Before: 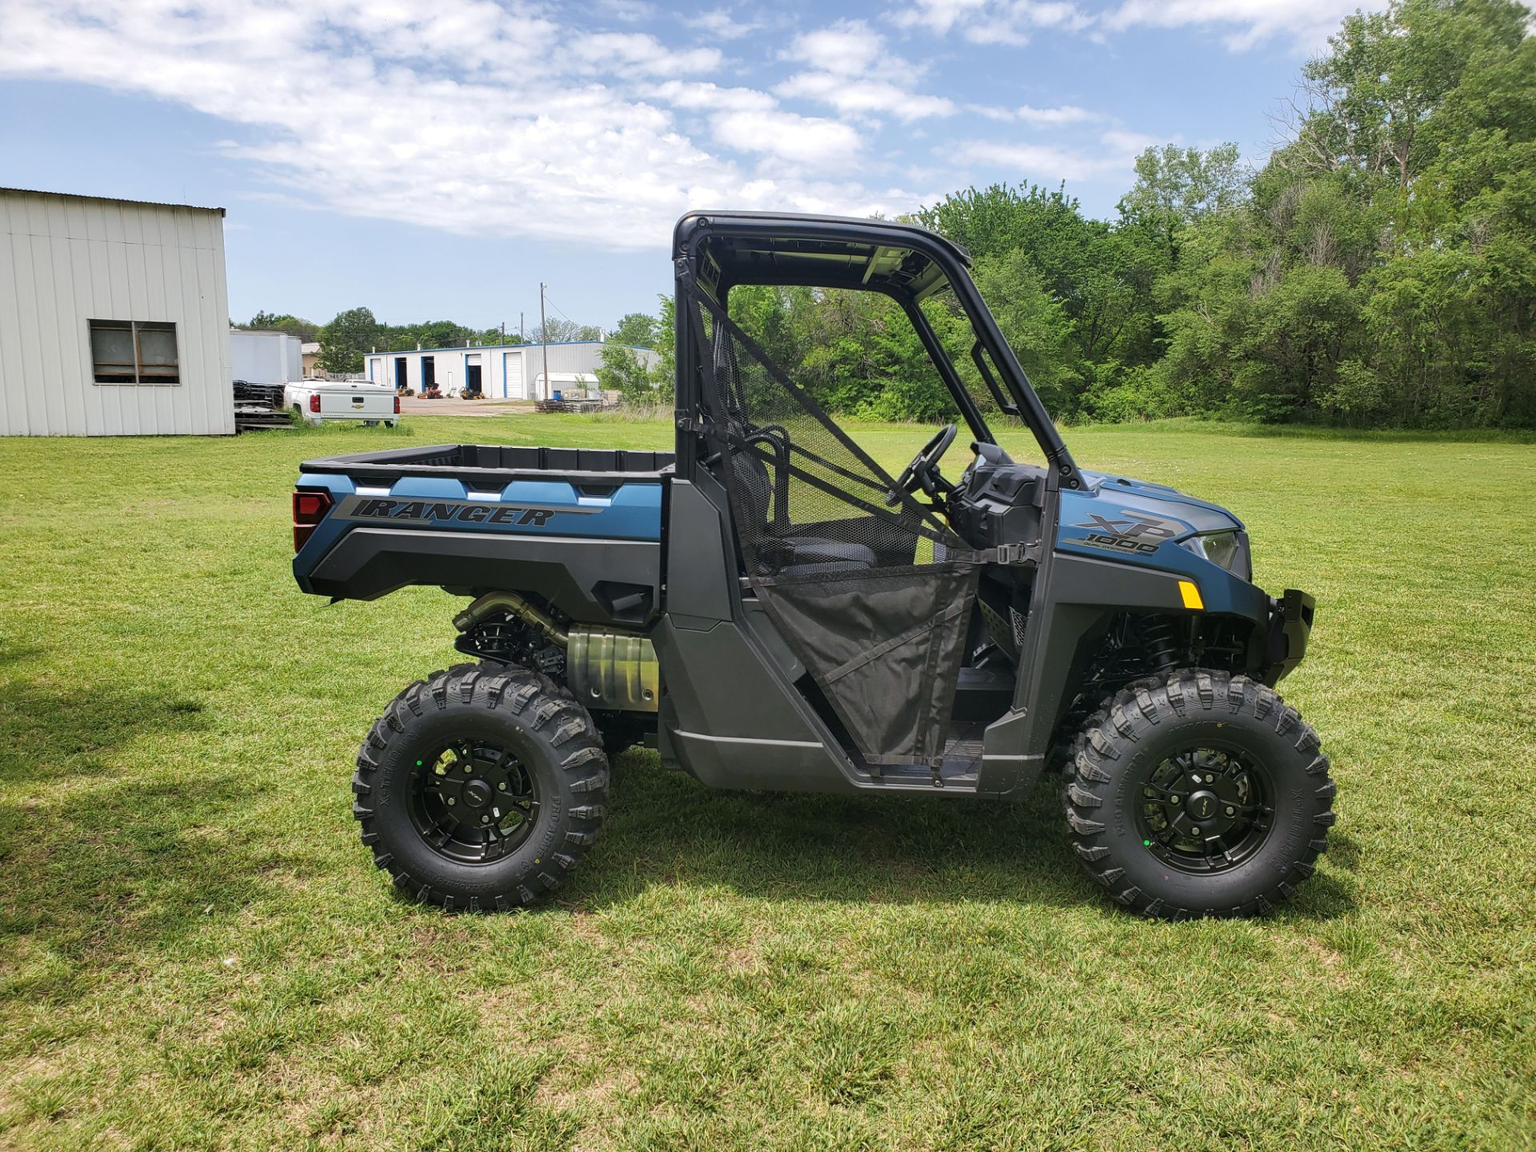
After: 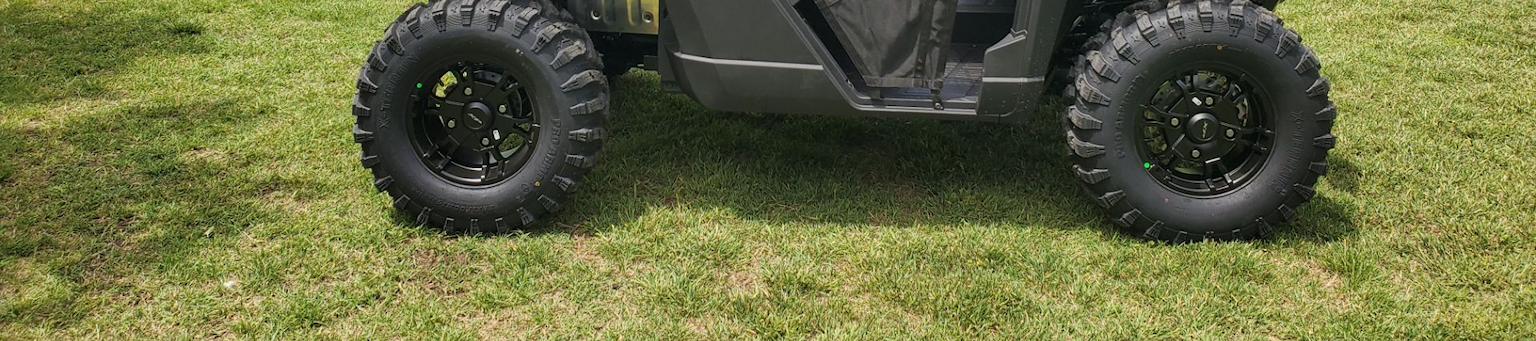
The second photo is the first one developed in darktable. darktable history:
crop and rotate: top 58.882%, bottom 11.444%
